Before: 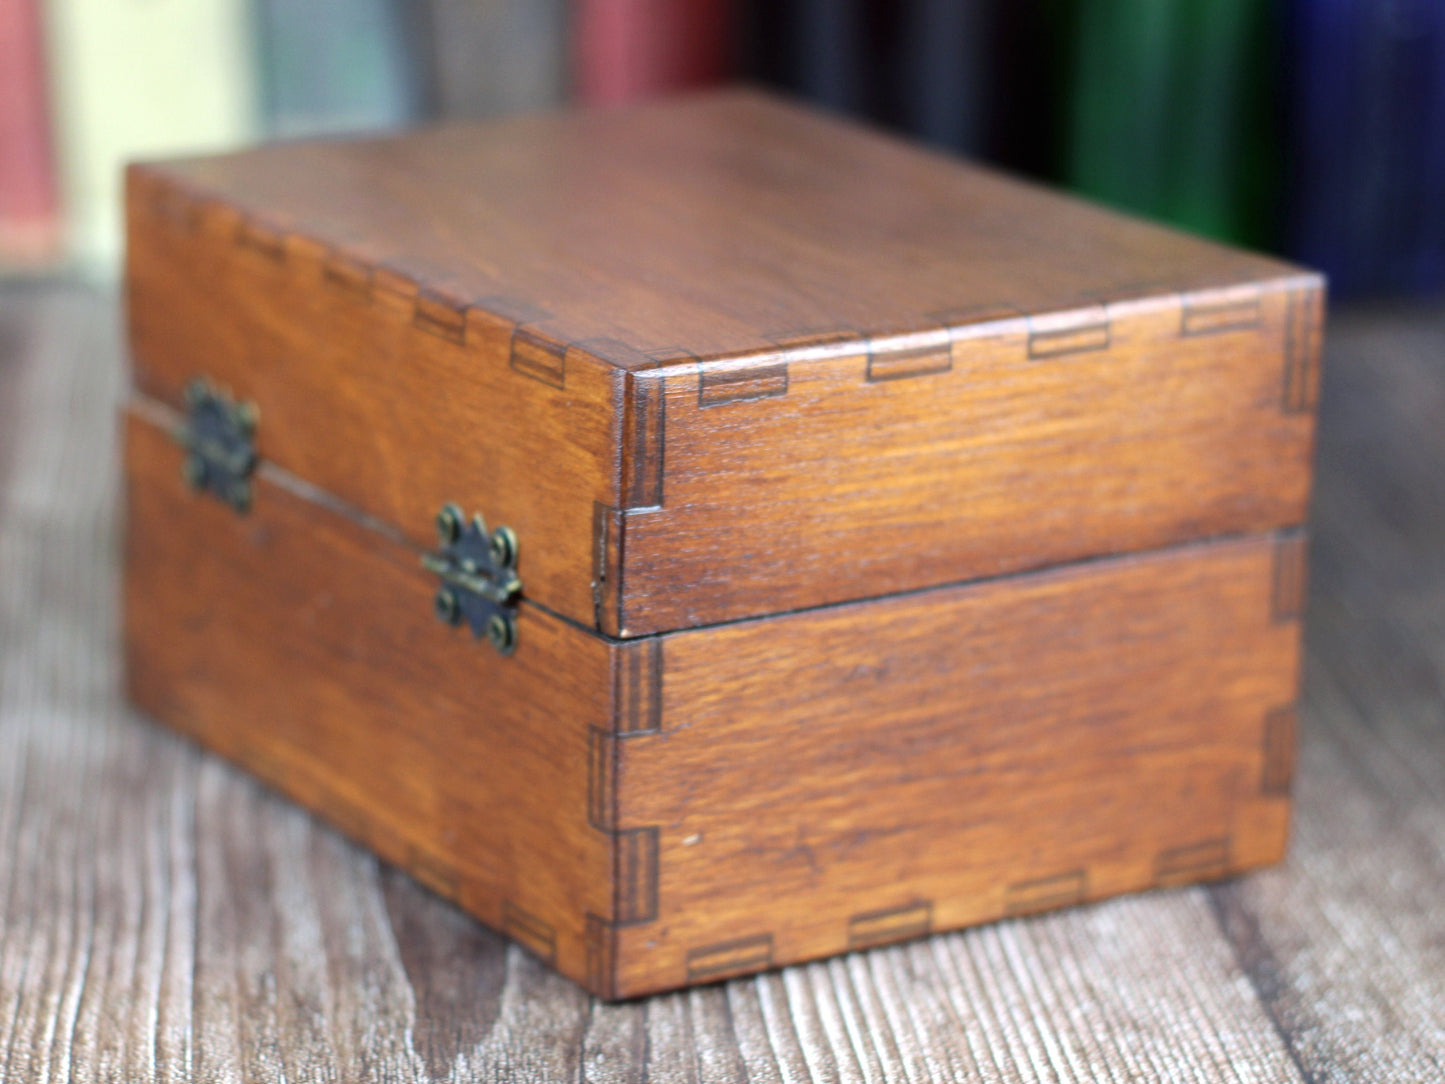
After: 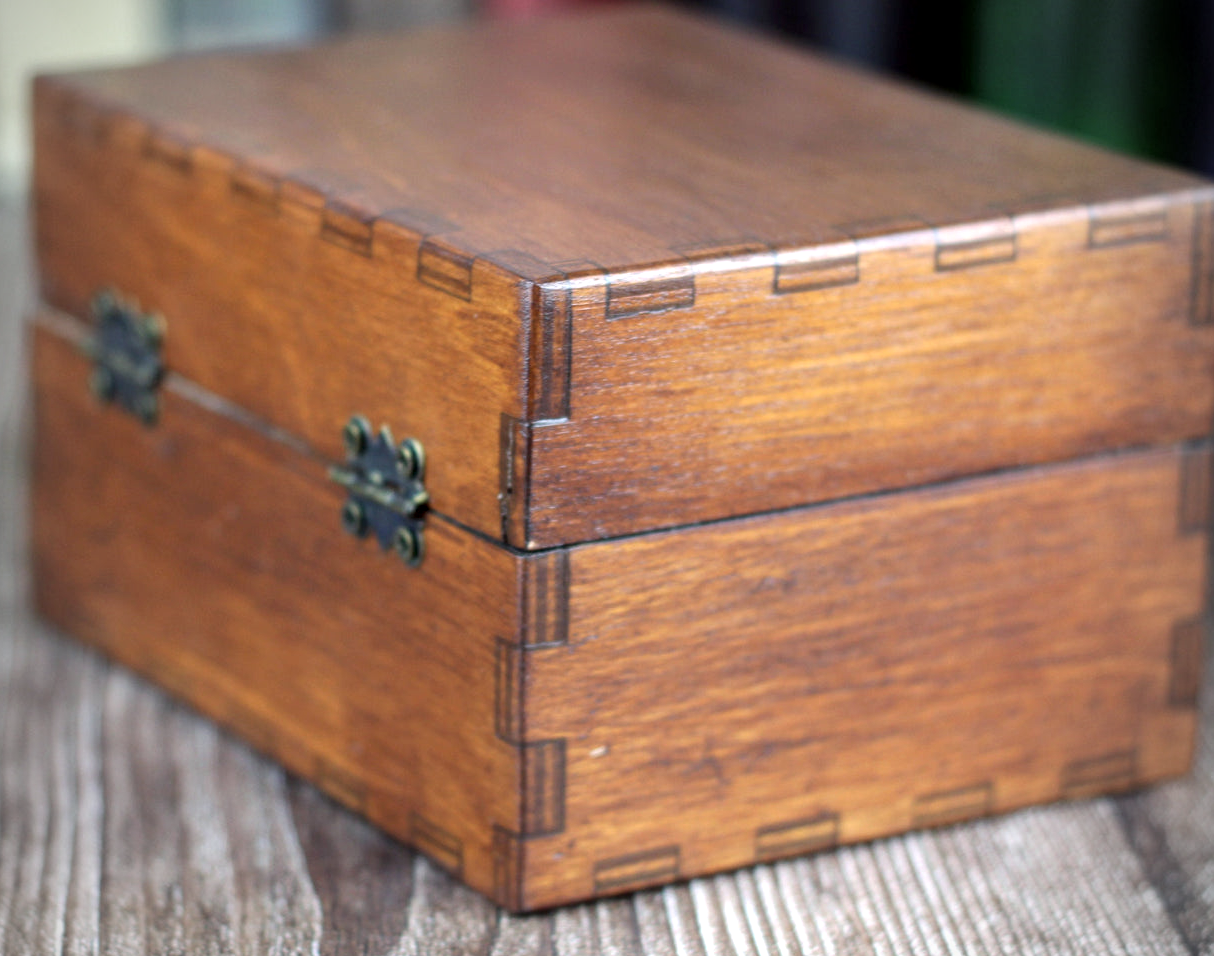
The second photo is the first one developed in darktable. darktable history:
vignetting: on, module defaults
local contrast: on, module defaults
crop: left 6.446%, top 8.188%, right 9.538%, bottom 3.548%
